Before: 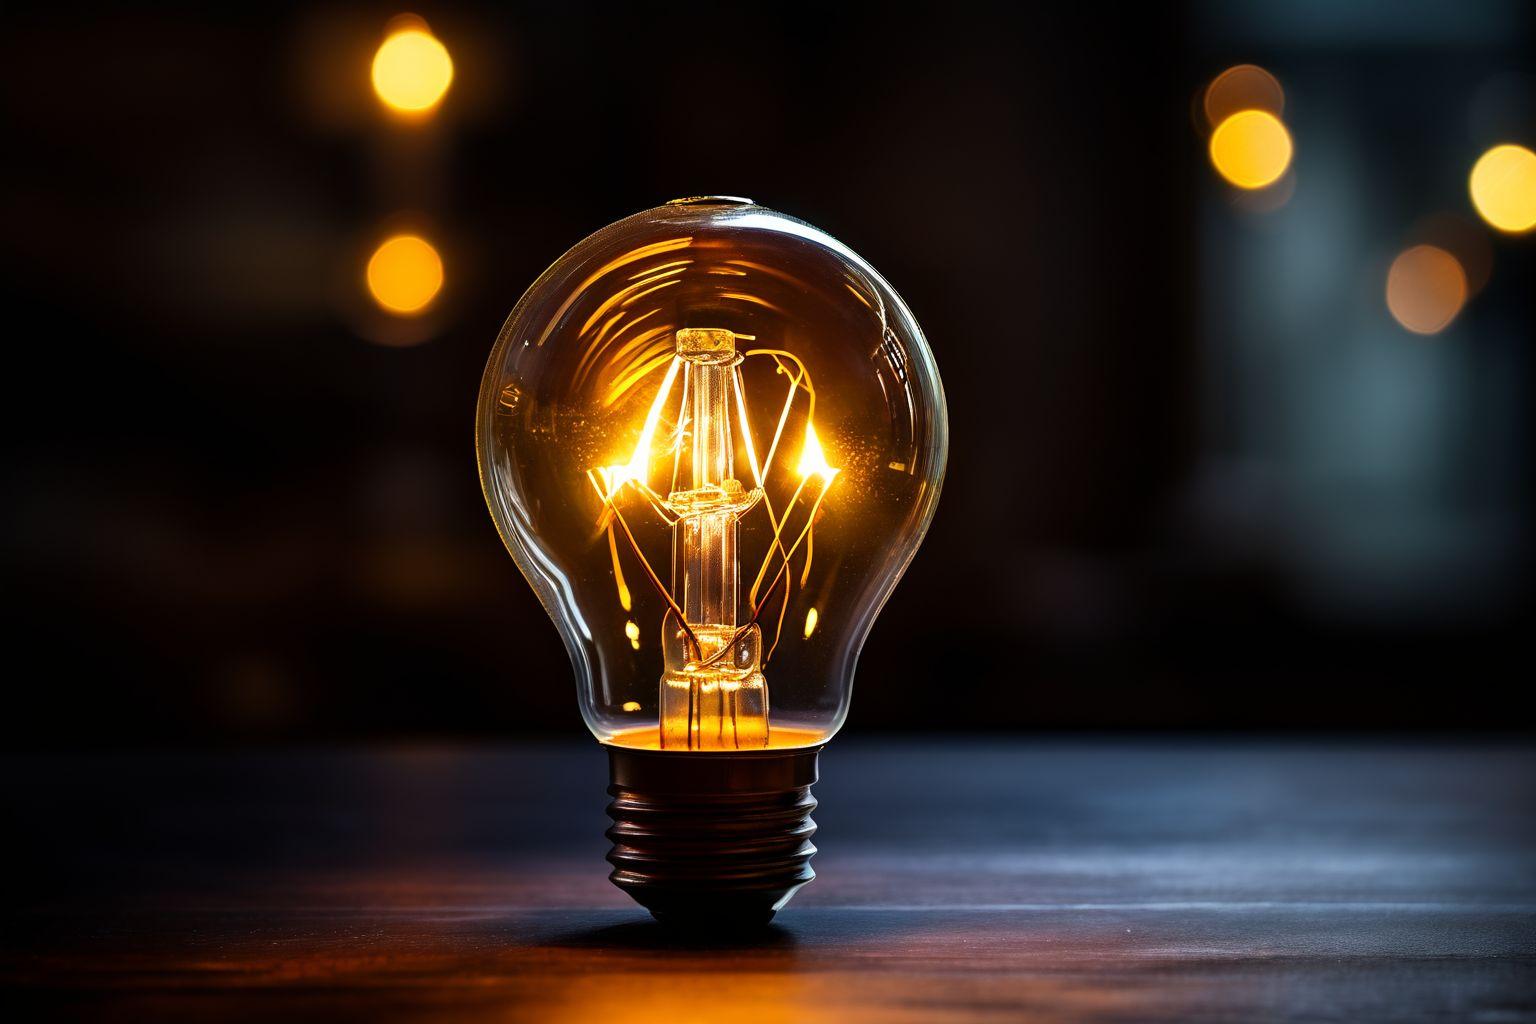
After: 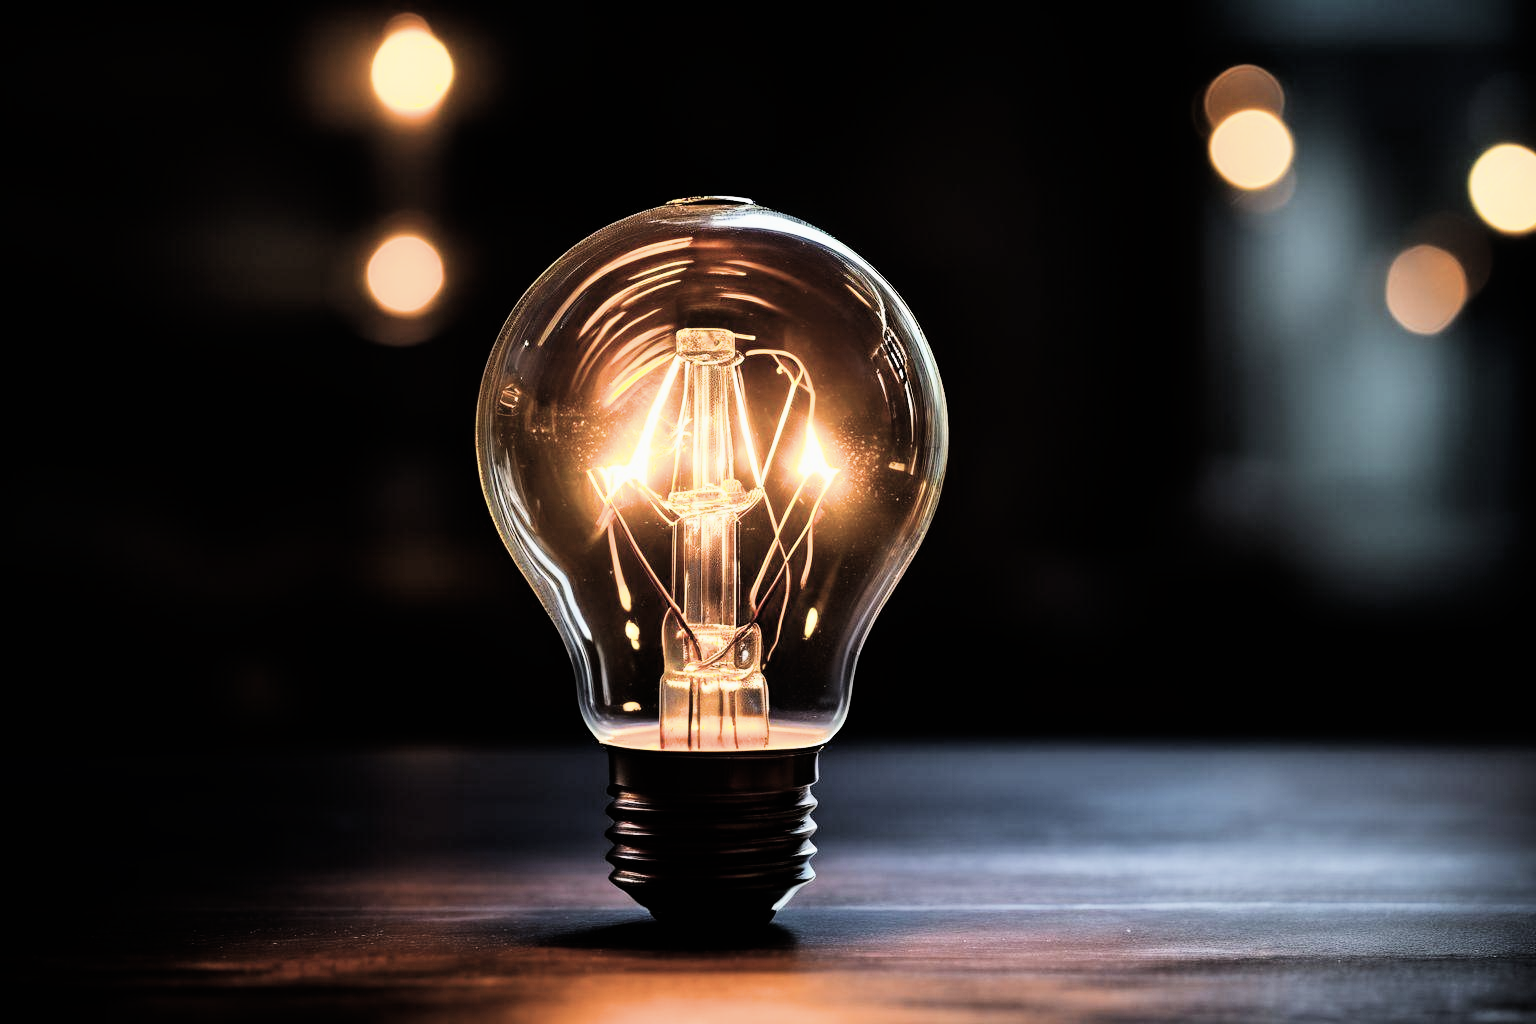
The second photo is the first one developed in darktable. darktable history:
contrast brightness saturation: contrast 0.1, saturation -0.3
exposure: black level correction -0.005, exposure 1.002 EV, compensate highlight preservation false
filmic rgb: black relative exposure -5 EV, hardness 2.88, contrast 1.3
